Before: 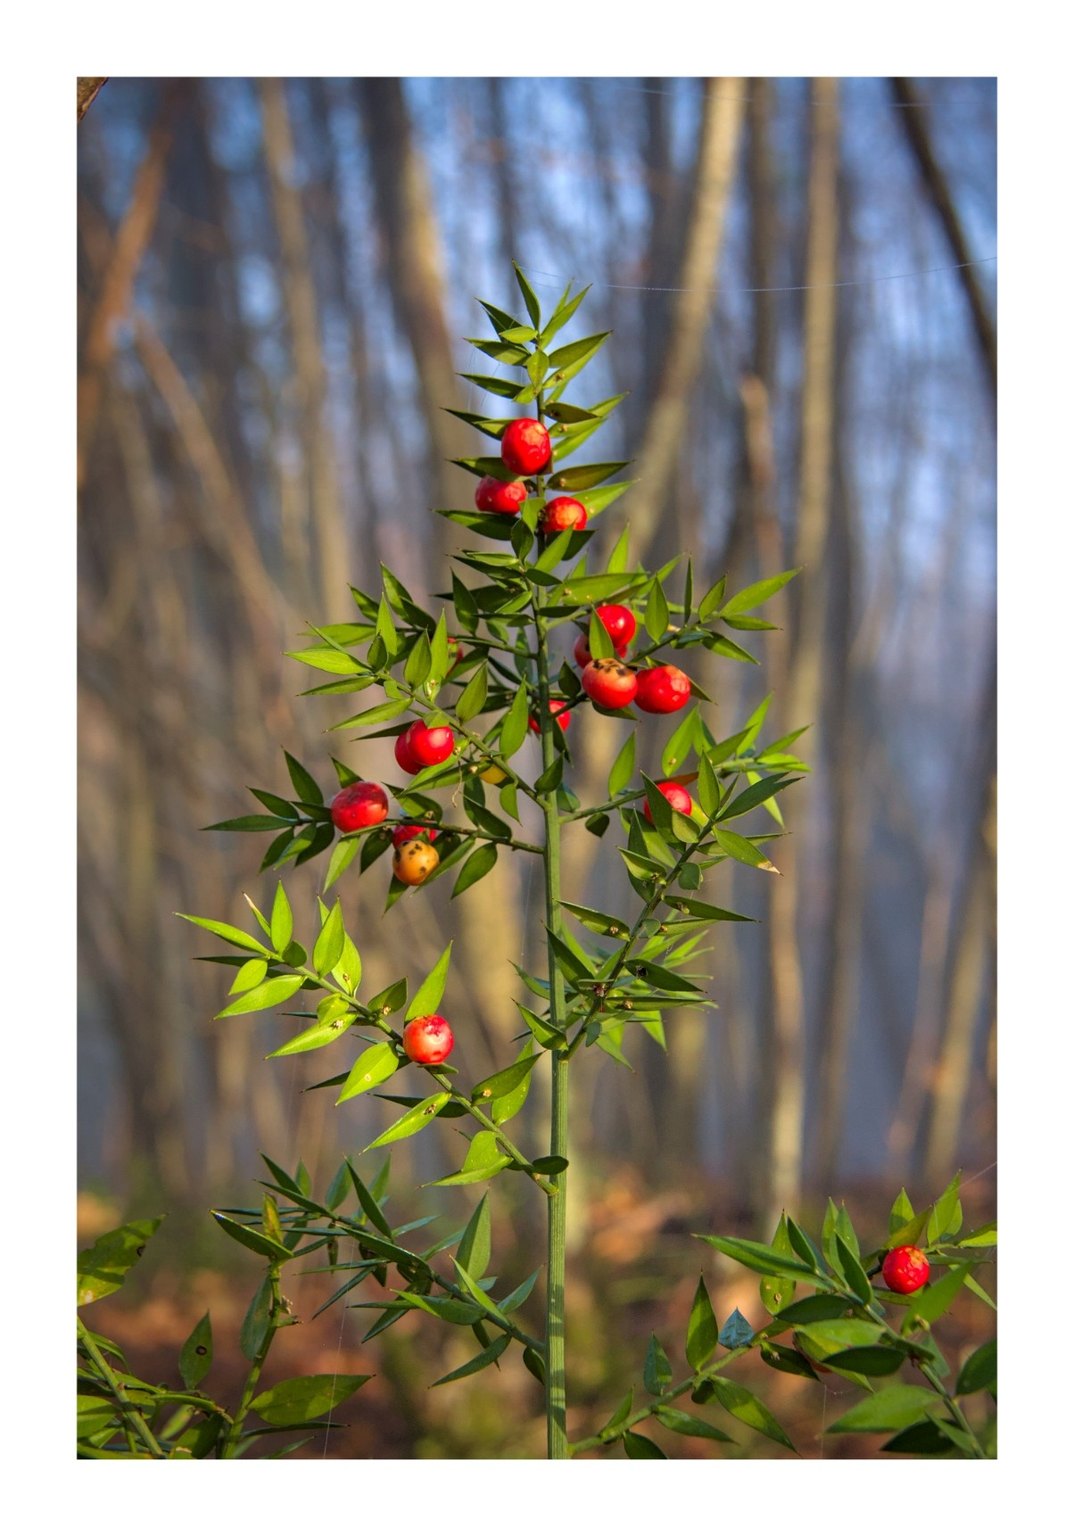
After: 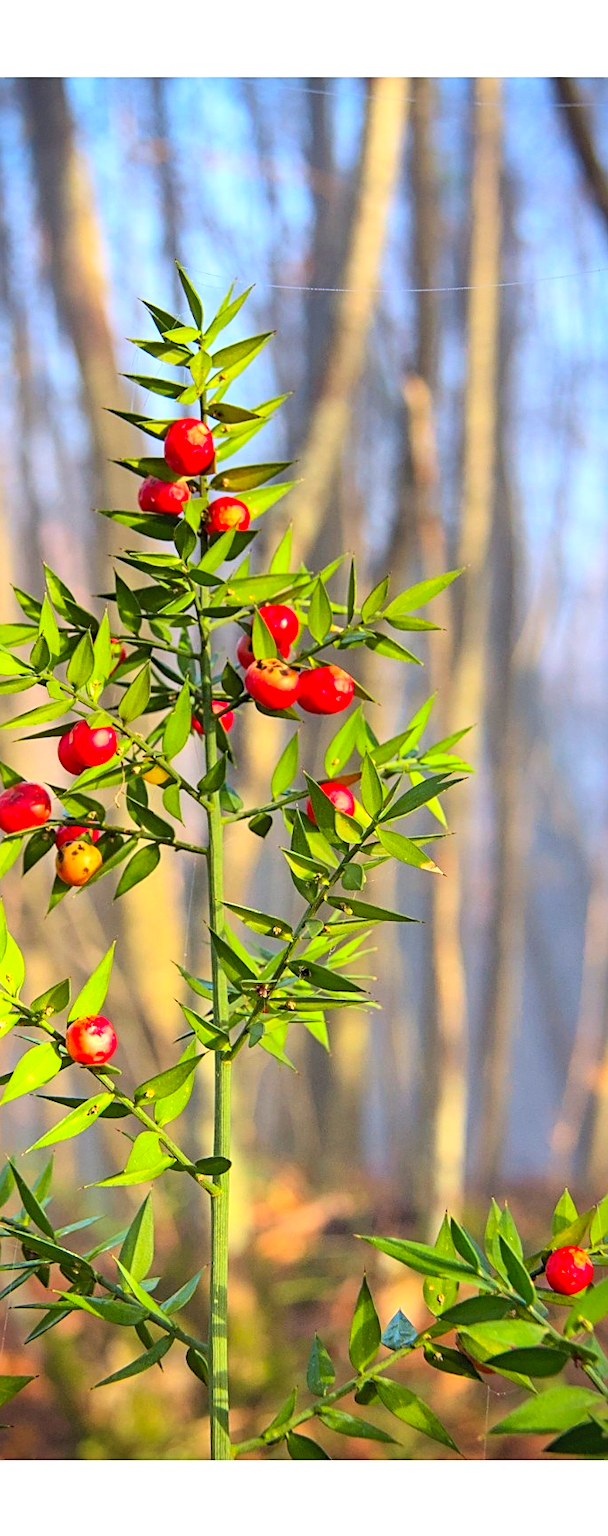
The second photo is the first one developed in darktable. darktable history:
crop: left 31.446%, top 0.012%, right 11.909%
sharpen: on, module defaults
contrast brightness saturation: contrast 0.239, brightness 0.263, saturation 0.384
exposure: exposure 0.372 EV, compensate highlight preservation false
